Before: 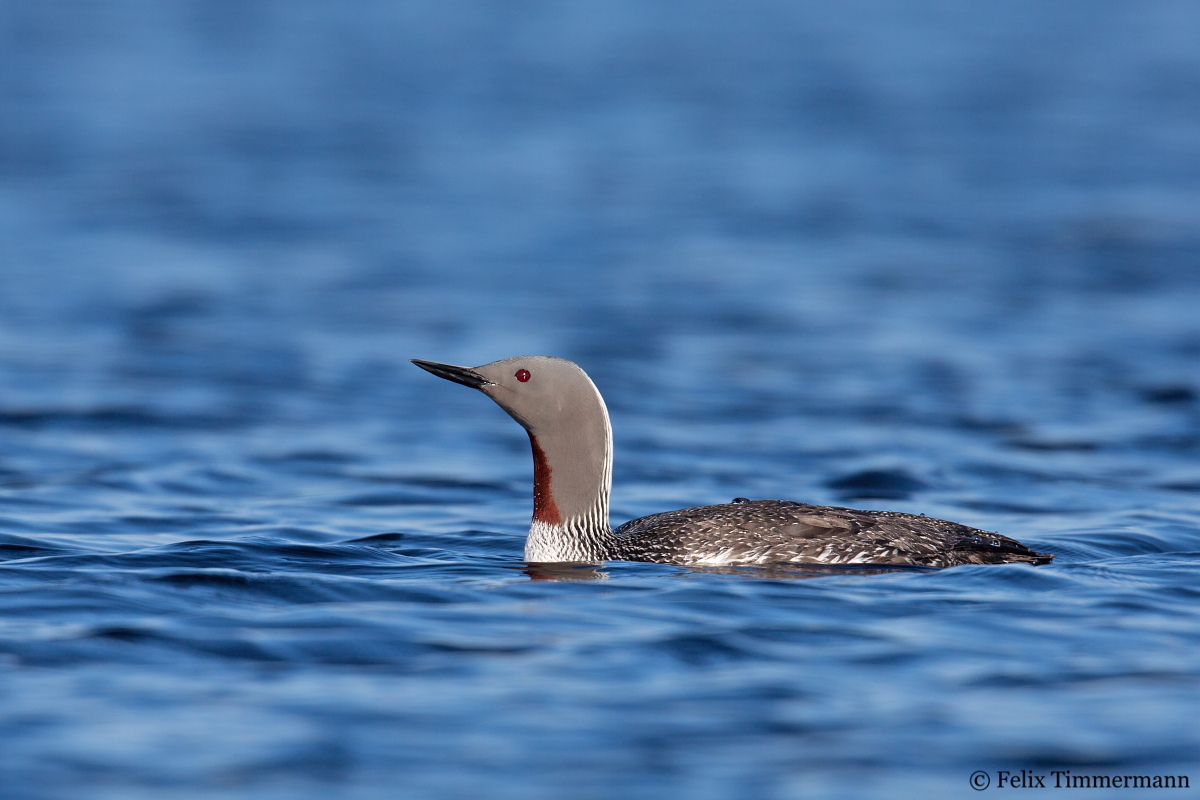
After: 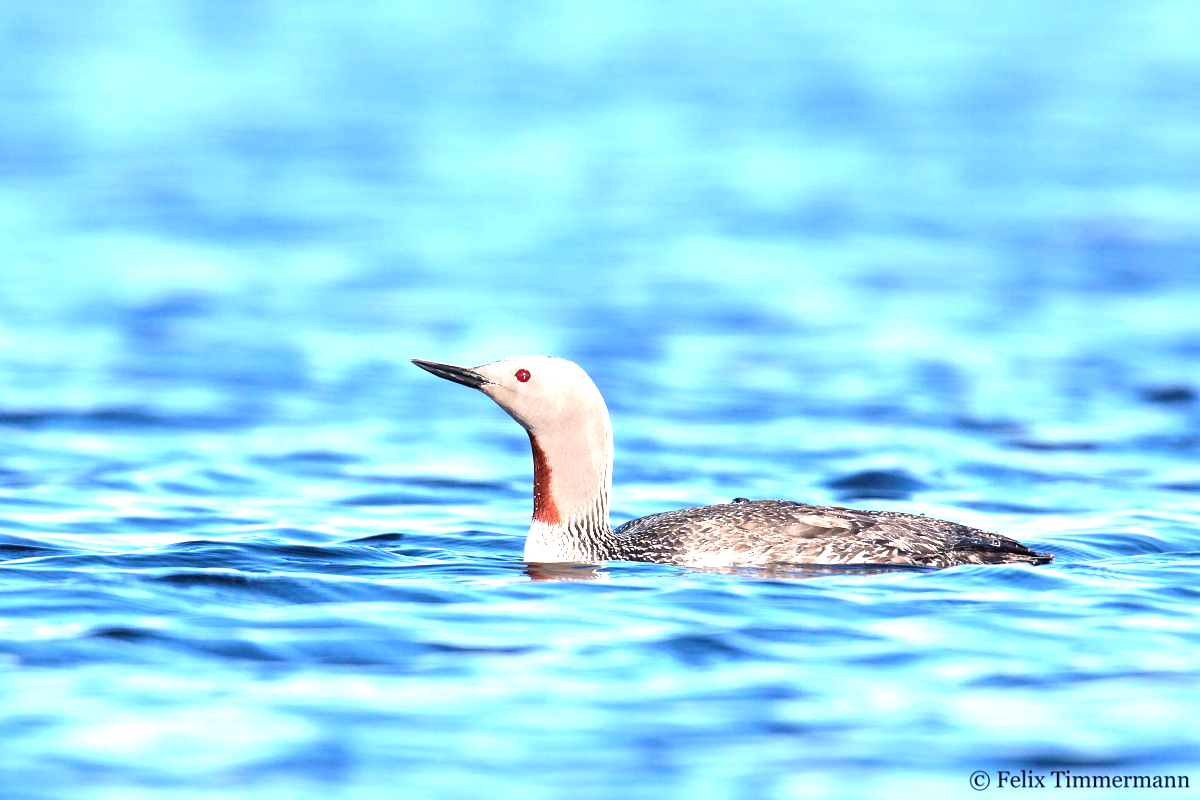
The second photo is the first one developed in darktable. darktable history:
exposure: black level correction 0, exposure 2.14 EV, compensate highlight preservation false
